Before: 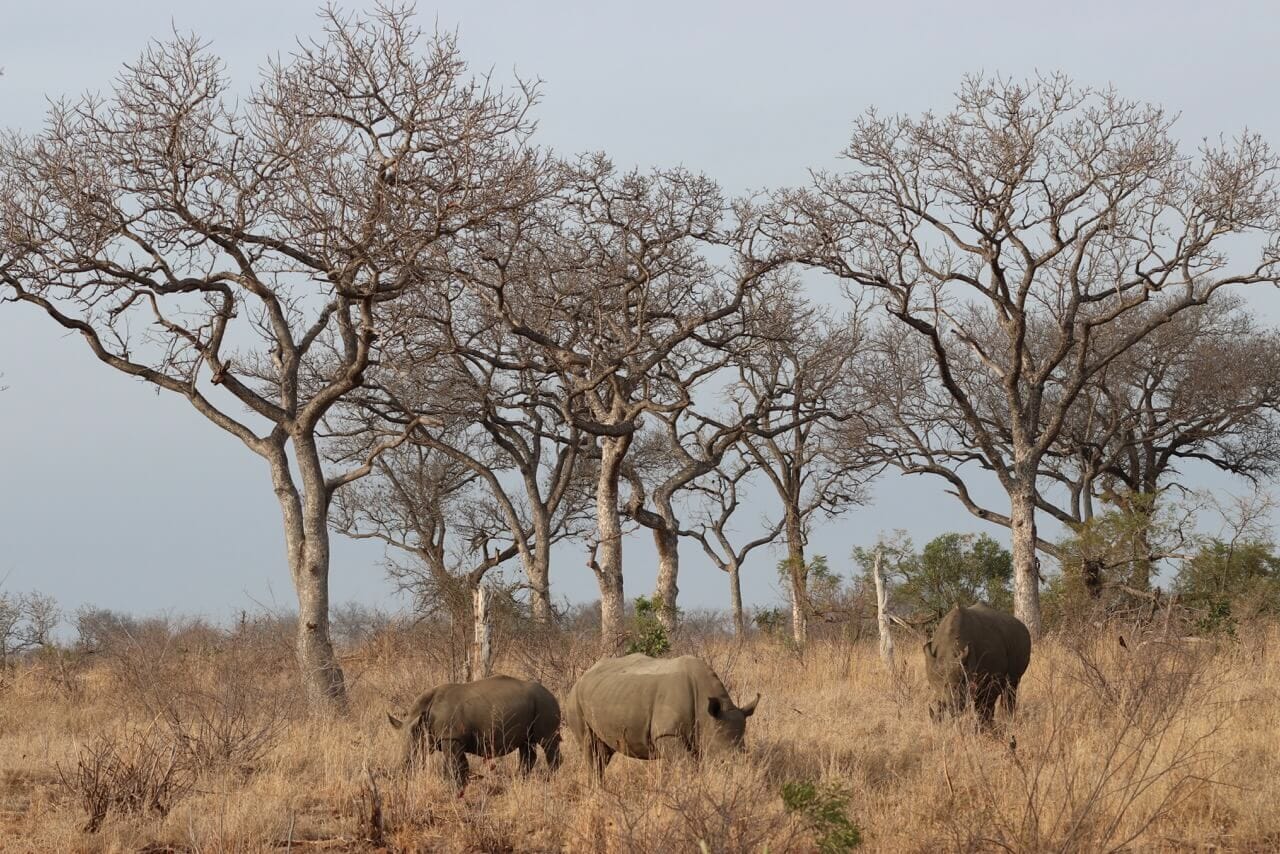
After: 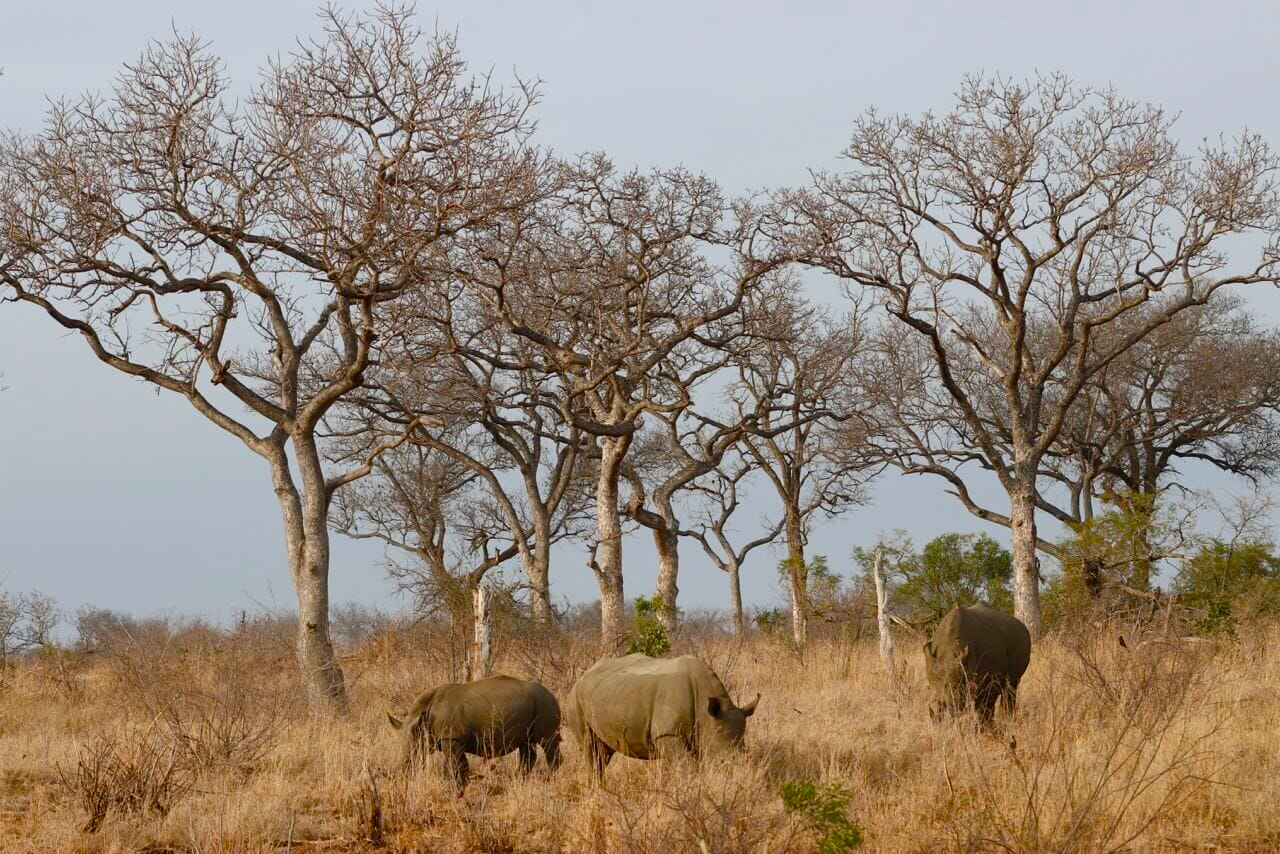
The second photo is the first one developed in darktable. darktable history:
color balance rgb: shadows lift › chroma 0.788%, shadows lift › hue 114.72°, perceptual saturation grading › global saturation 20%, perceptual saturation grading › highlights -25.823%, perceptual saturation grading › shadows 49.759%, global vibrance 20%
